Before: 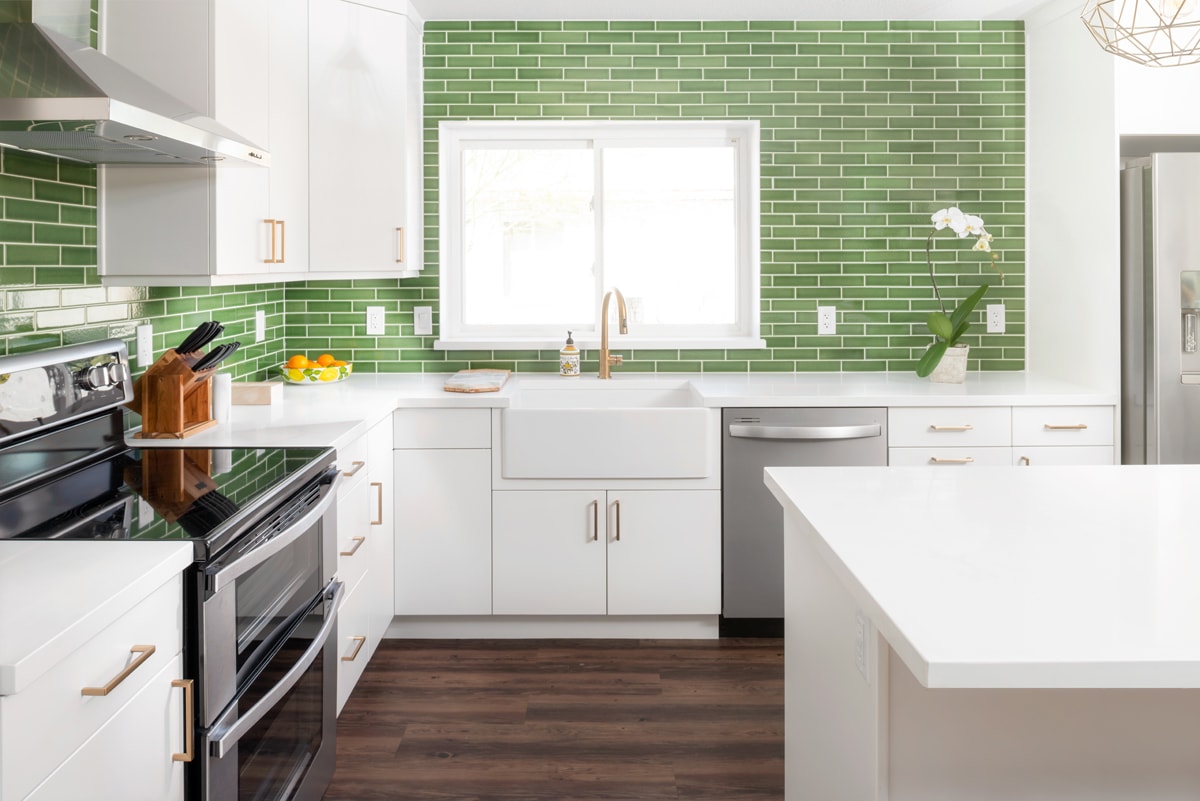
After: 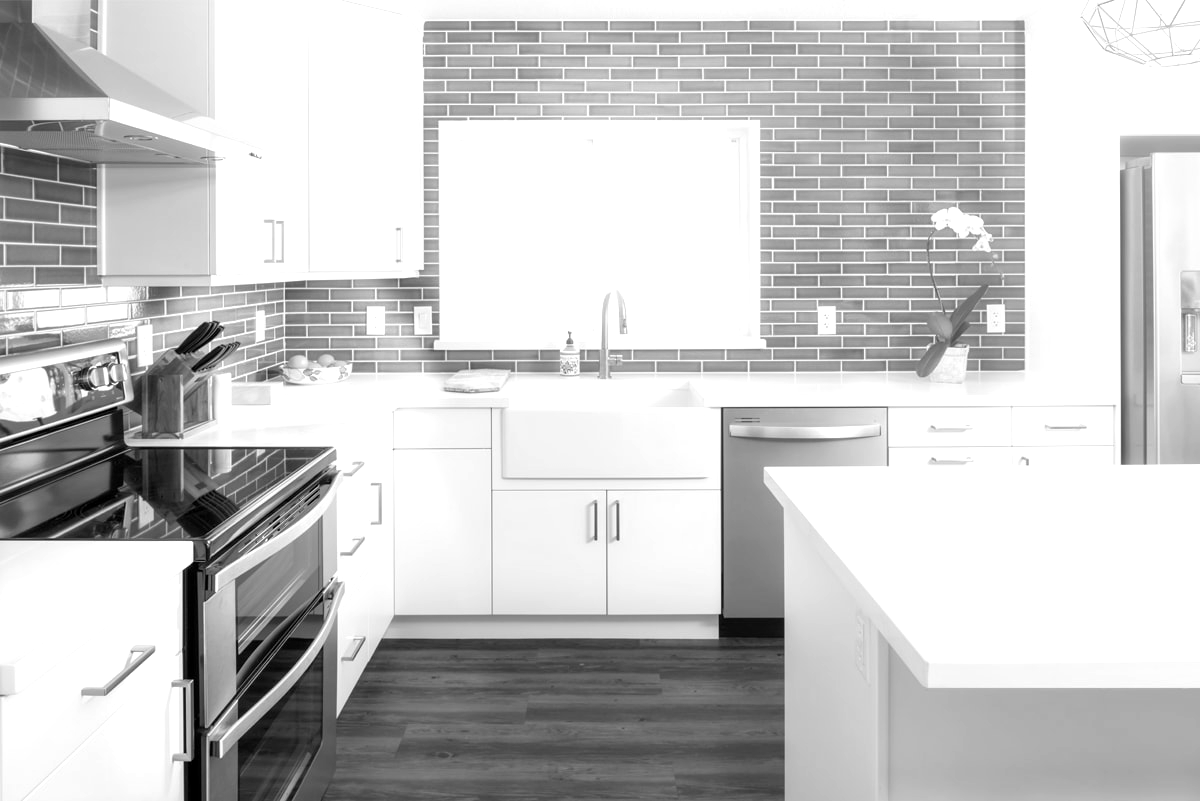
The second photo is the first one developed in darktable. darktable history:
exposure: black level correction 0.001, exposure 0.5 EV, compensate exposure bias true, compensate highlight preservation false
monochrome: on, module defaults
